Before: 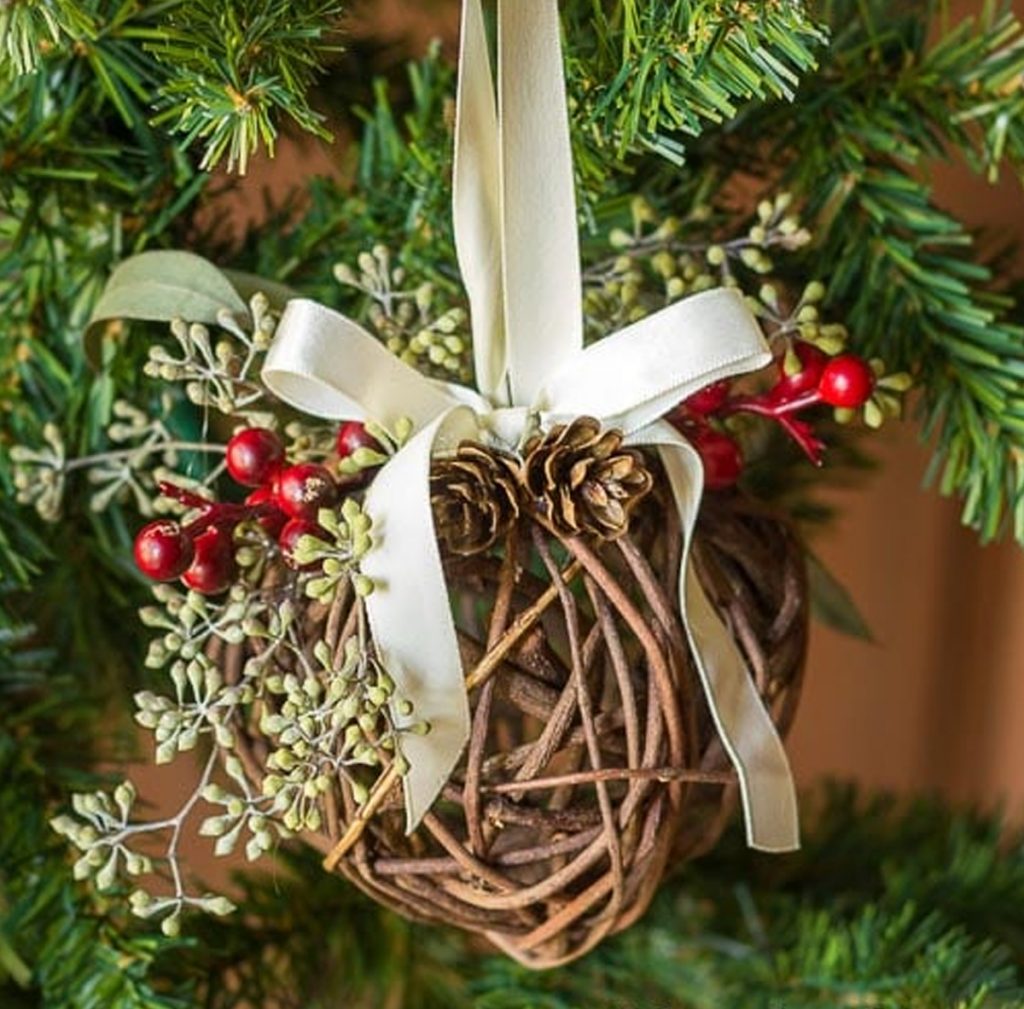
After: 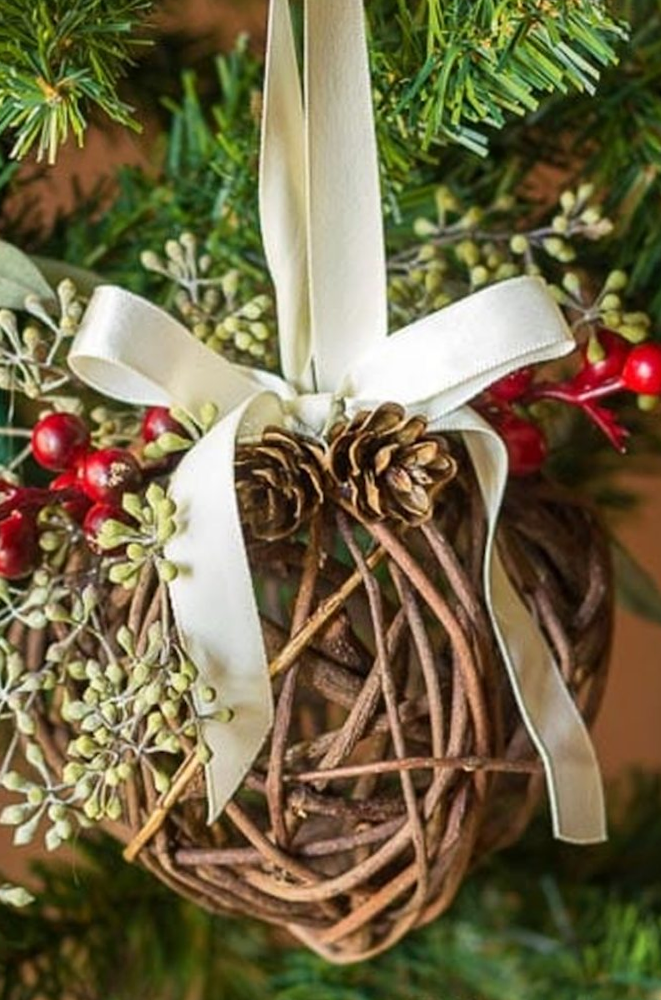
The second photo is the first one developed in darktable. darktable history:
rotate and perspective: rotation 0.226°, lens shift (vertical) -0.042, crop left 0.023, crop right 0.982, crop top 0.006, crop bottom 0.994
crop and rotate: left 18.442%, right 15.508%
